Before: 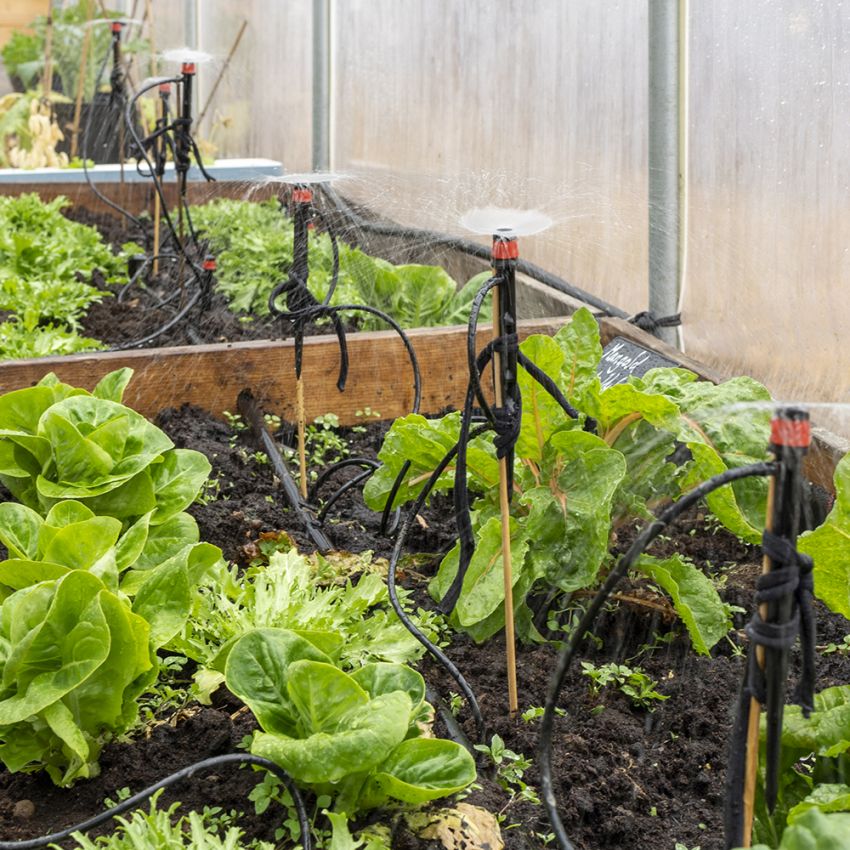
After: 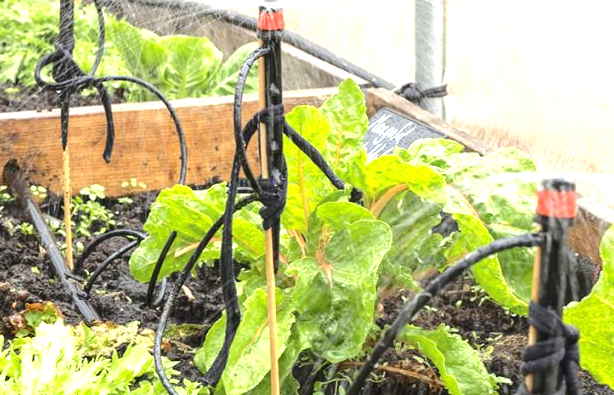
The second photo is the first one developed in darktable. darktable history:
tone curve: curves: ch0 [(0, 0) (0.003, 0.054) (0.011, 0.058) (0.025, 0.069) (0.044, 0.087) (0.069, 0.1) (0.1, 0.123) (0.136, 0.152) (0.177, 0.183) (0.224, 0.234) (0.277, 0.291) (0.335, 0.367) (0.399, 0.441) (0.468, 0.524) (0.543, 0.6) (0.623, 0.673) (0.709, 0.744) (0.801, 0.812) (0.898, 0.89) (1, 1)], color space Lab, independent channels, preserve colors none
exposure: black level correction 0, exposure 1.095 EV, compensate highlight preservation false
crop and rotate: left 27.718%, top 27.118%, bottom 26.303%
